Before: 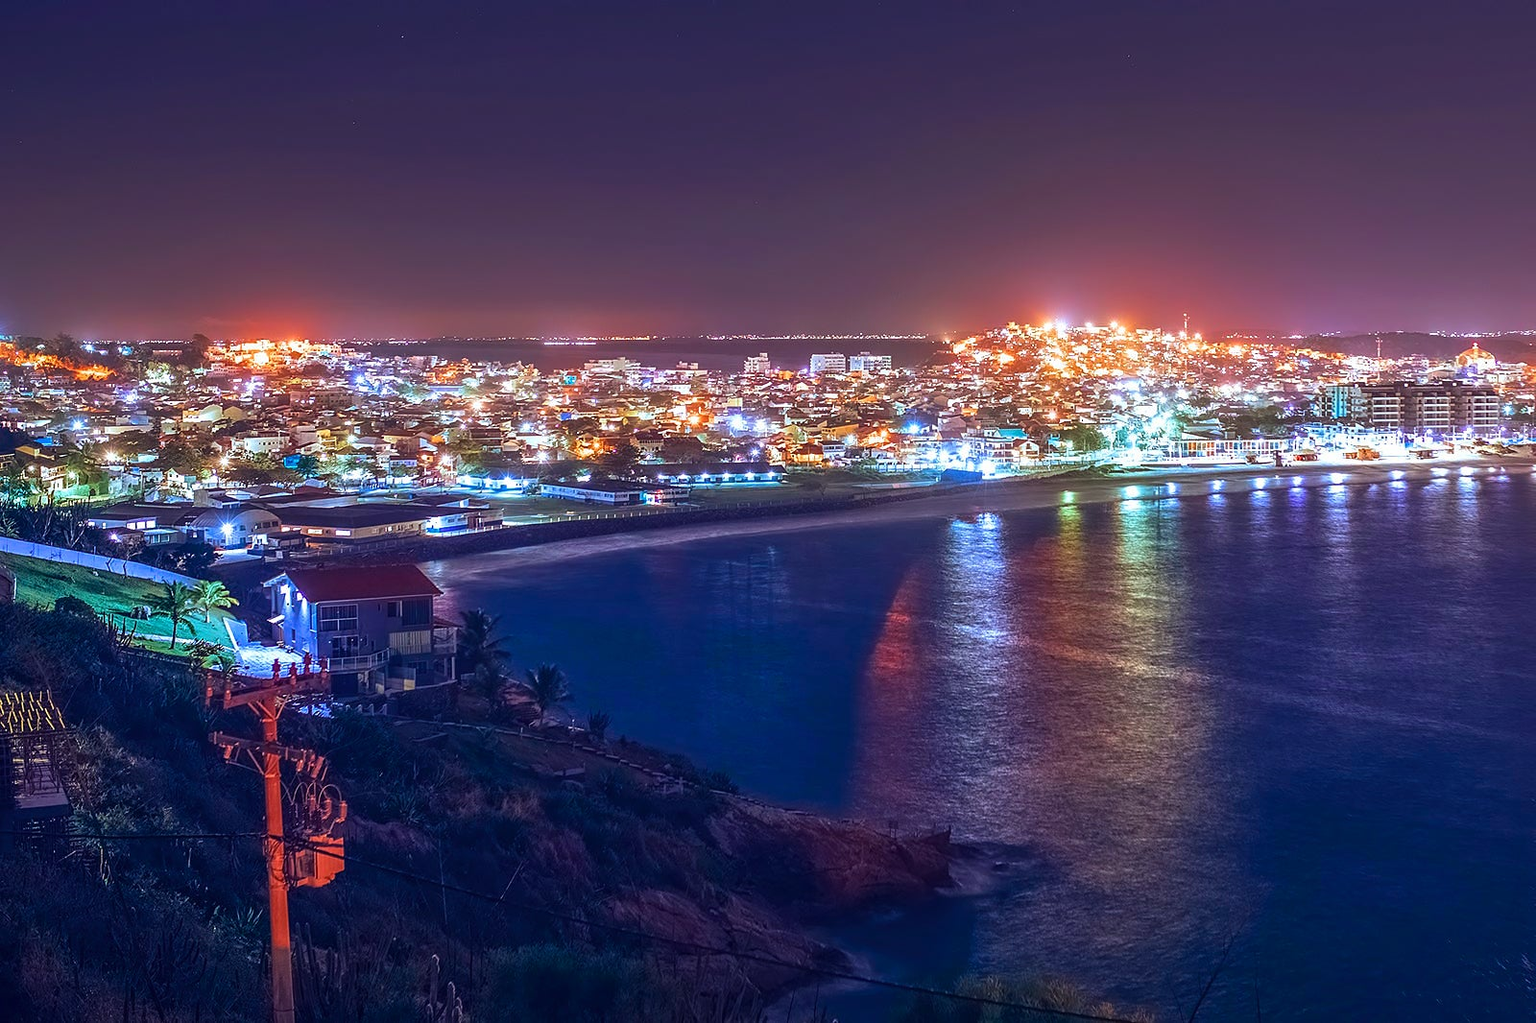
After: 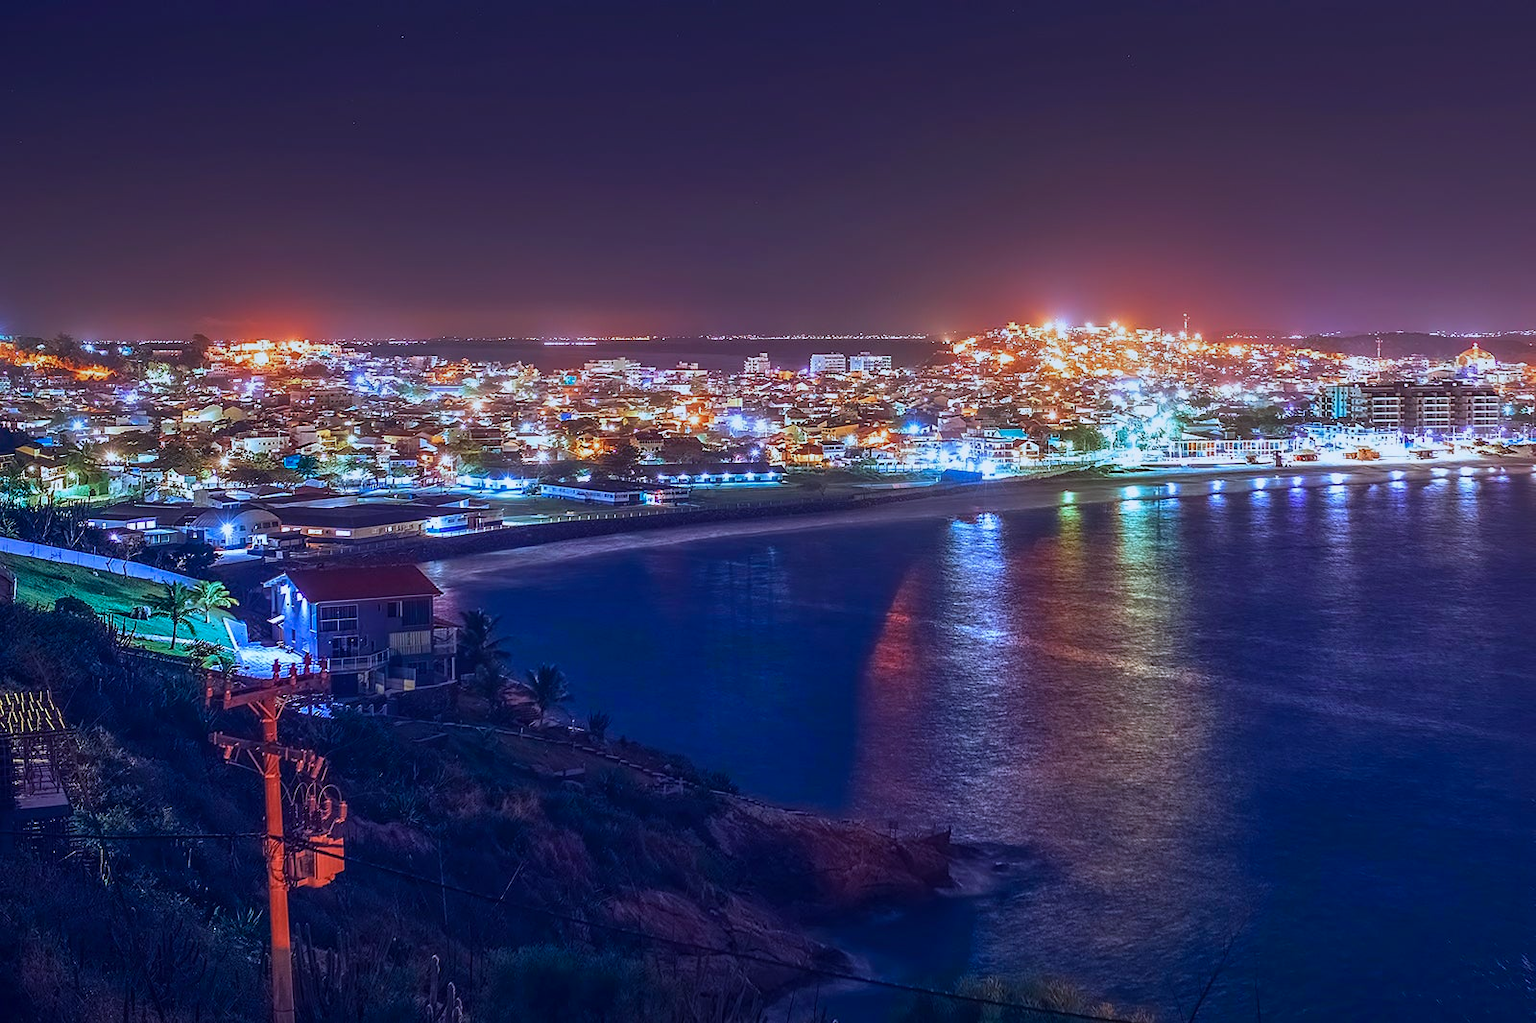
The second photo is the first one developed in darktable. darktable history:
color calibration: x 0.367, y 0.379, temperature 4395.86 K
base curve: exposure shift 0, preserve colors none
graduated density: on, module defaults
